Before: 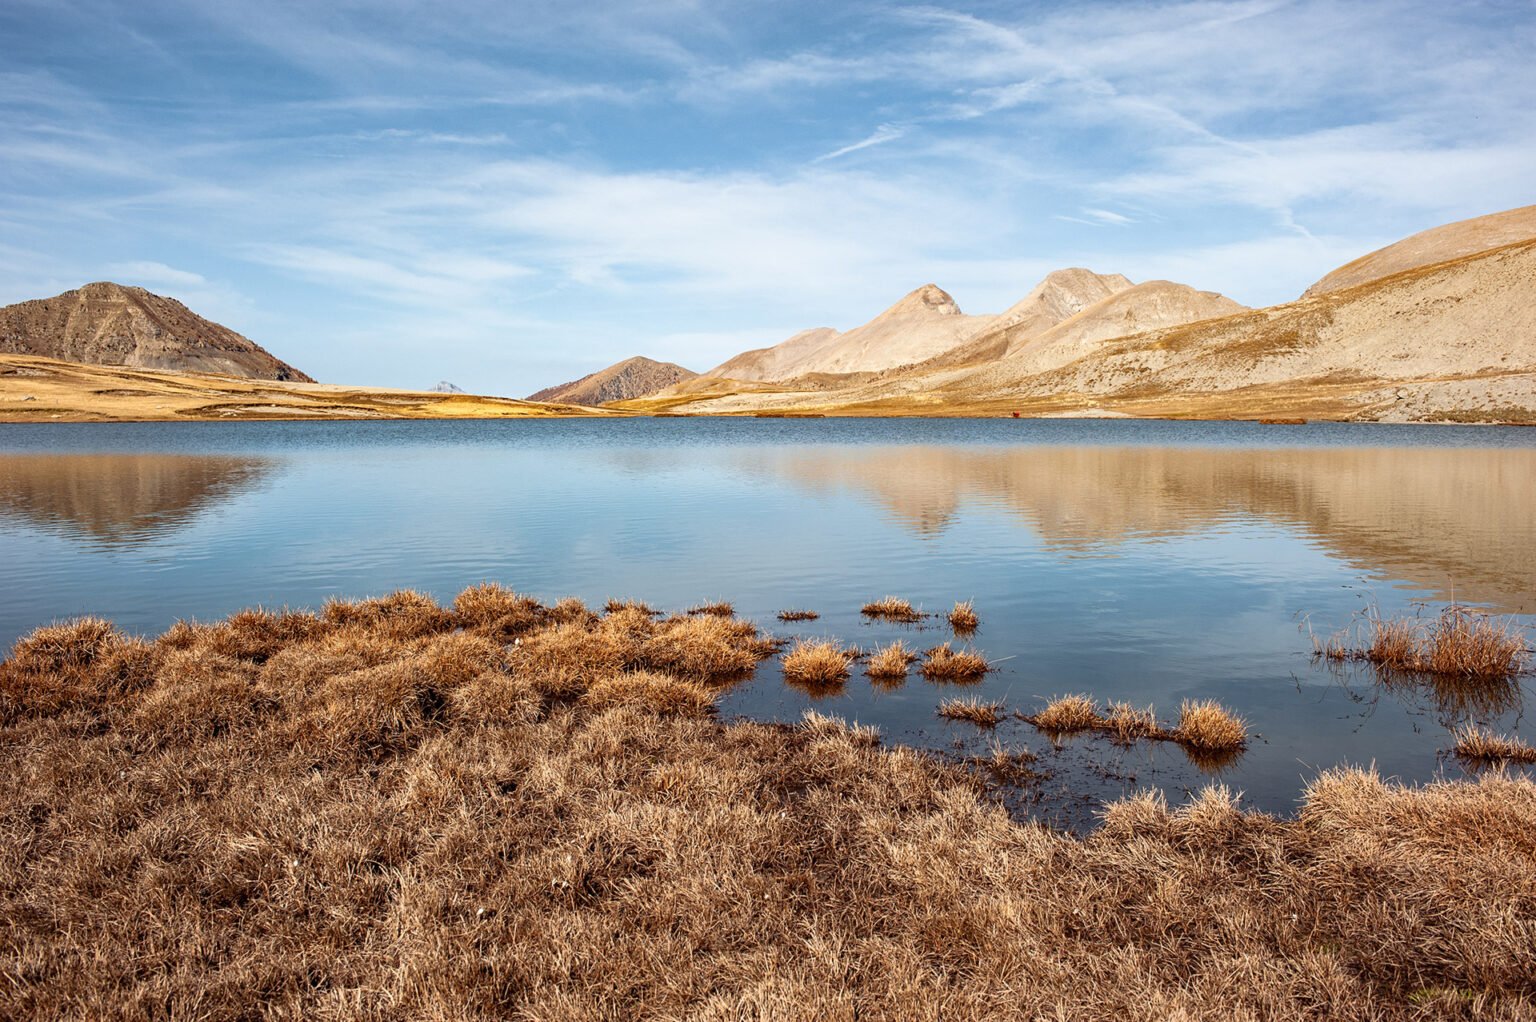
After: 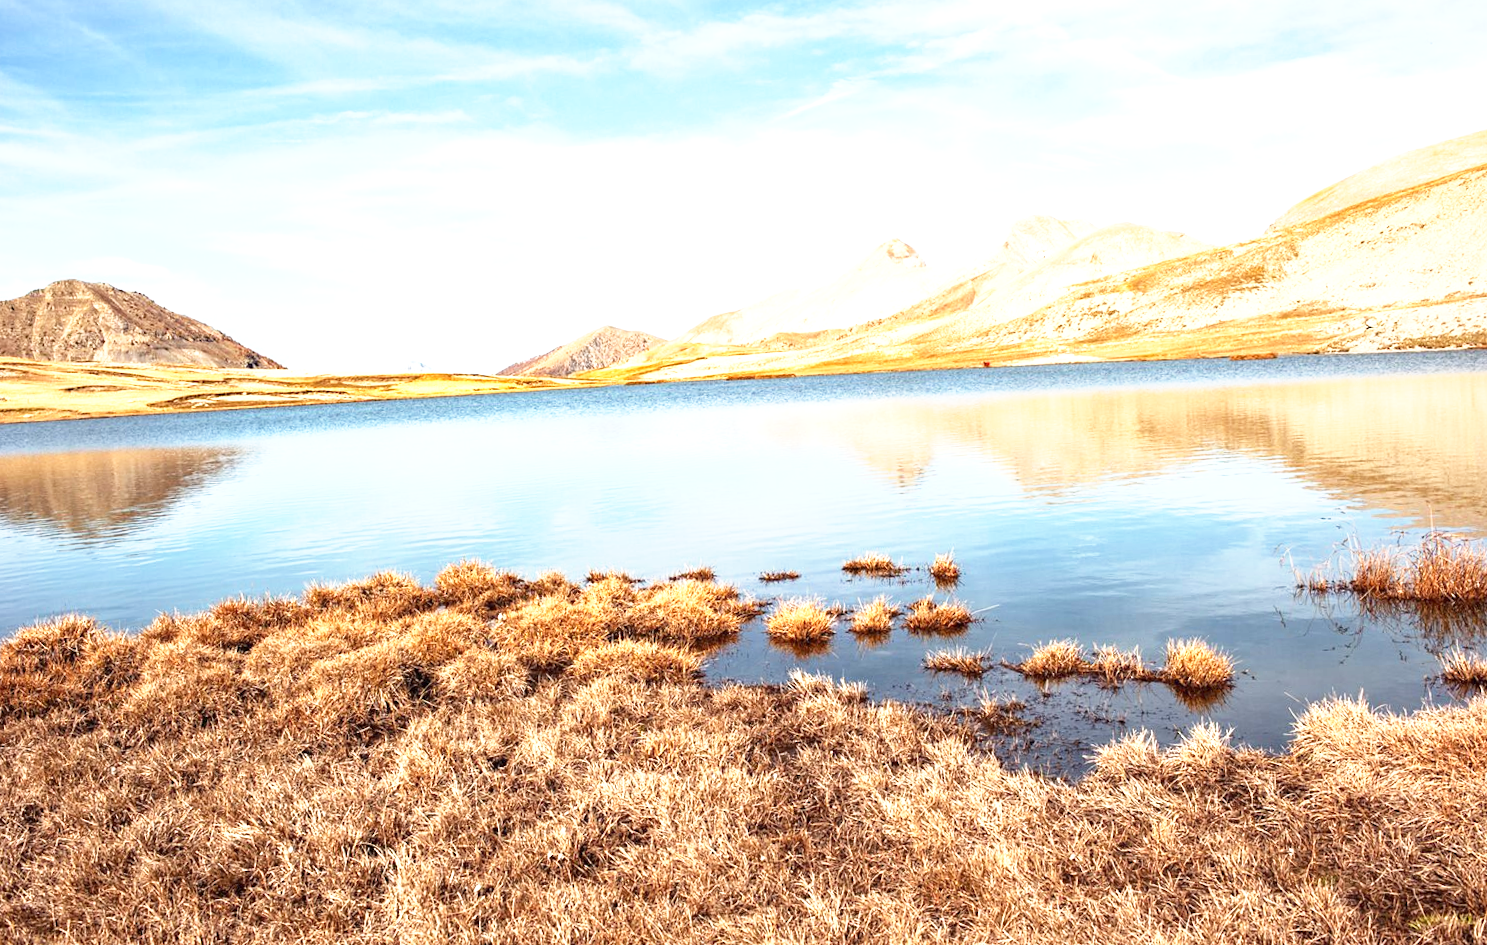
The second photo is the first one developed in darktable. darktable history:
base curve: curves: ch0 [(0, 0) (0.688, 0.865) (1, 1)], preserve colors none
rotate and perspective: rotation -3°, crop left 0.031, crop right 0.968, crop top 0.07, crop bottom 0.93
exposure: exposure 1 EV, compensate highlight preservation false
